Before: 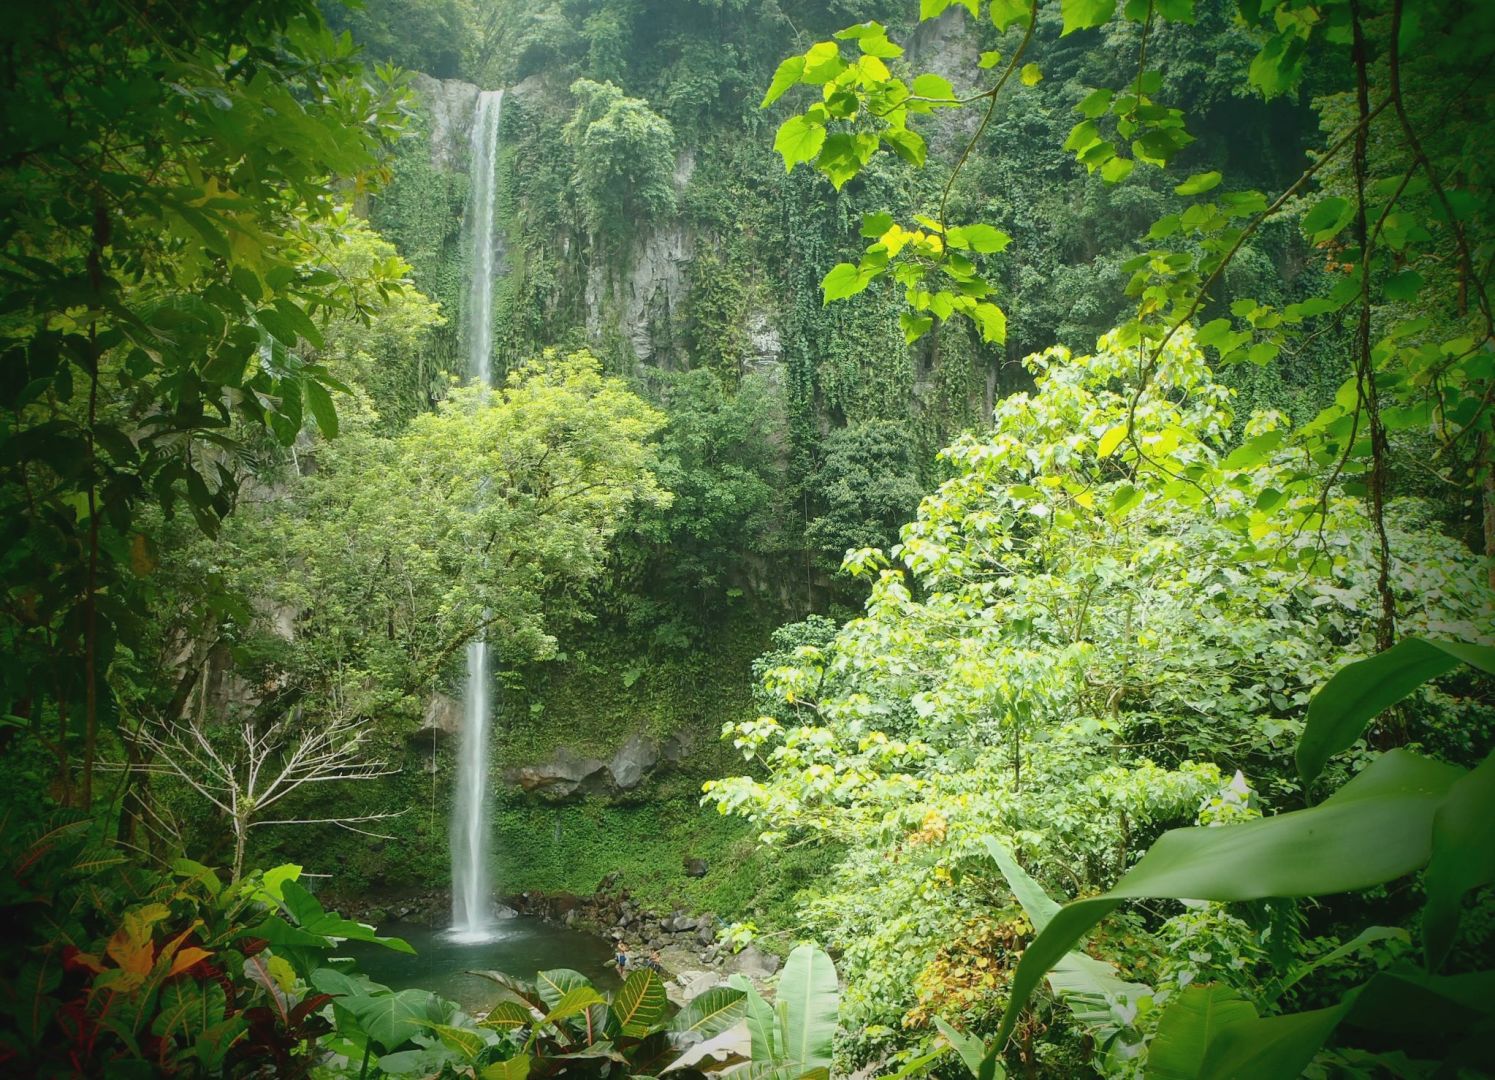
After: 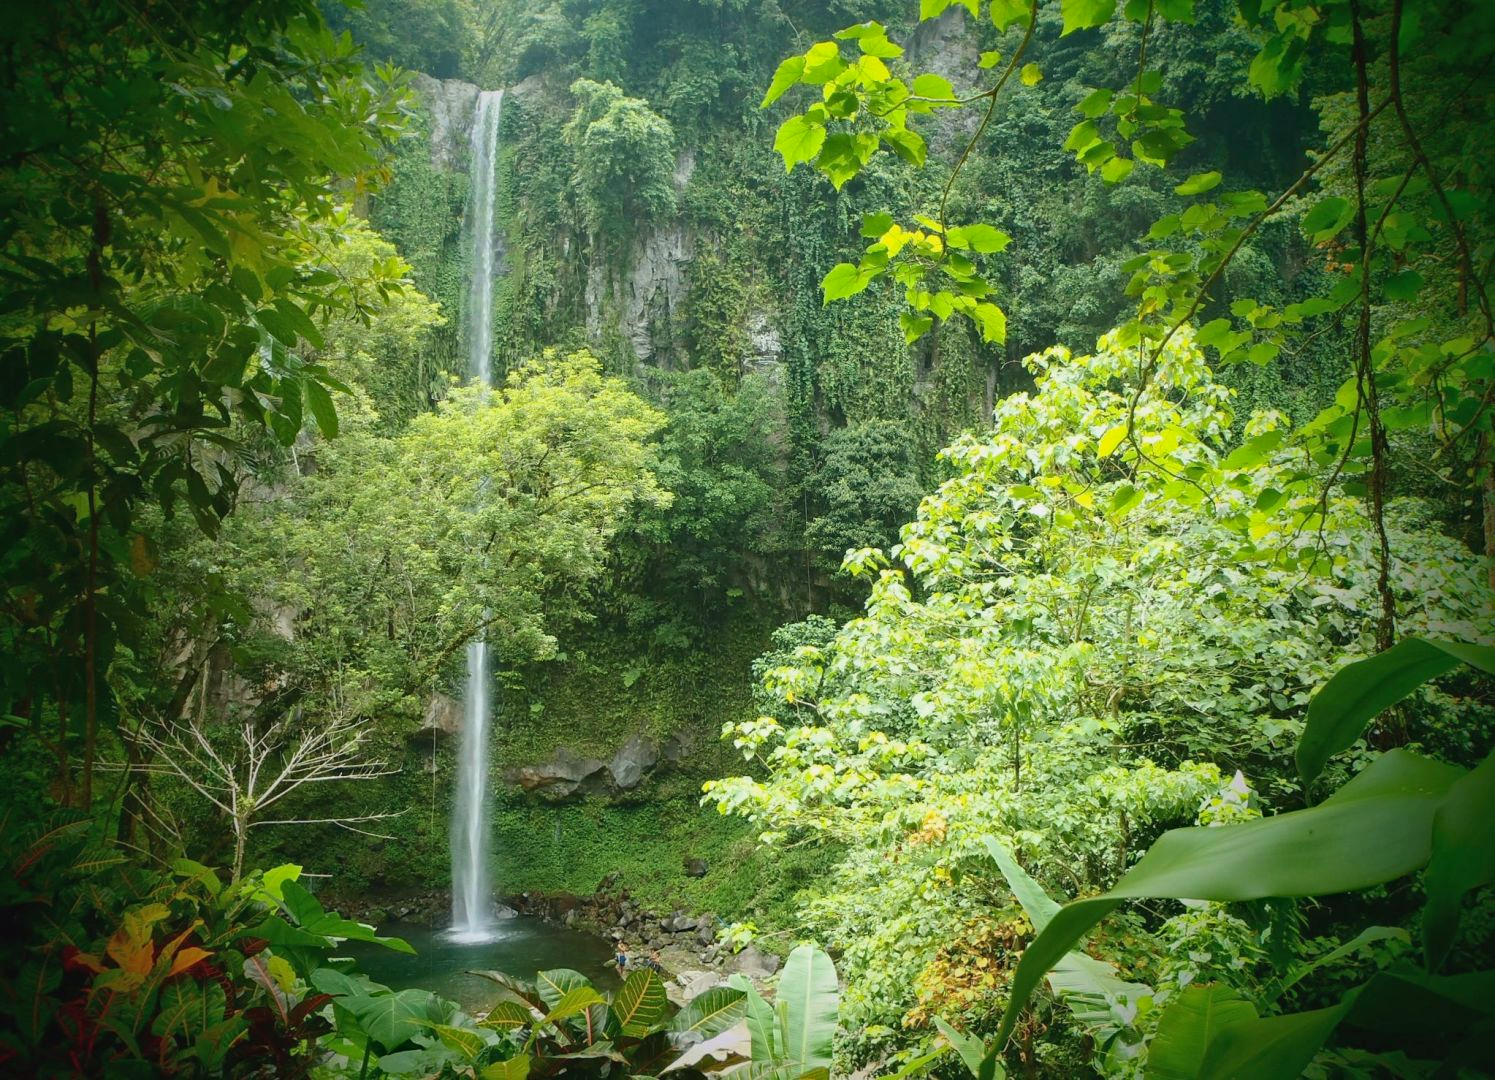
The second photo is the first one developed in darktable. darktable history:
velvia: strength 10%
haze removal: compatibility mode true, adaptive false
